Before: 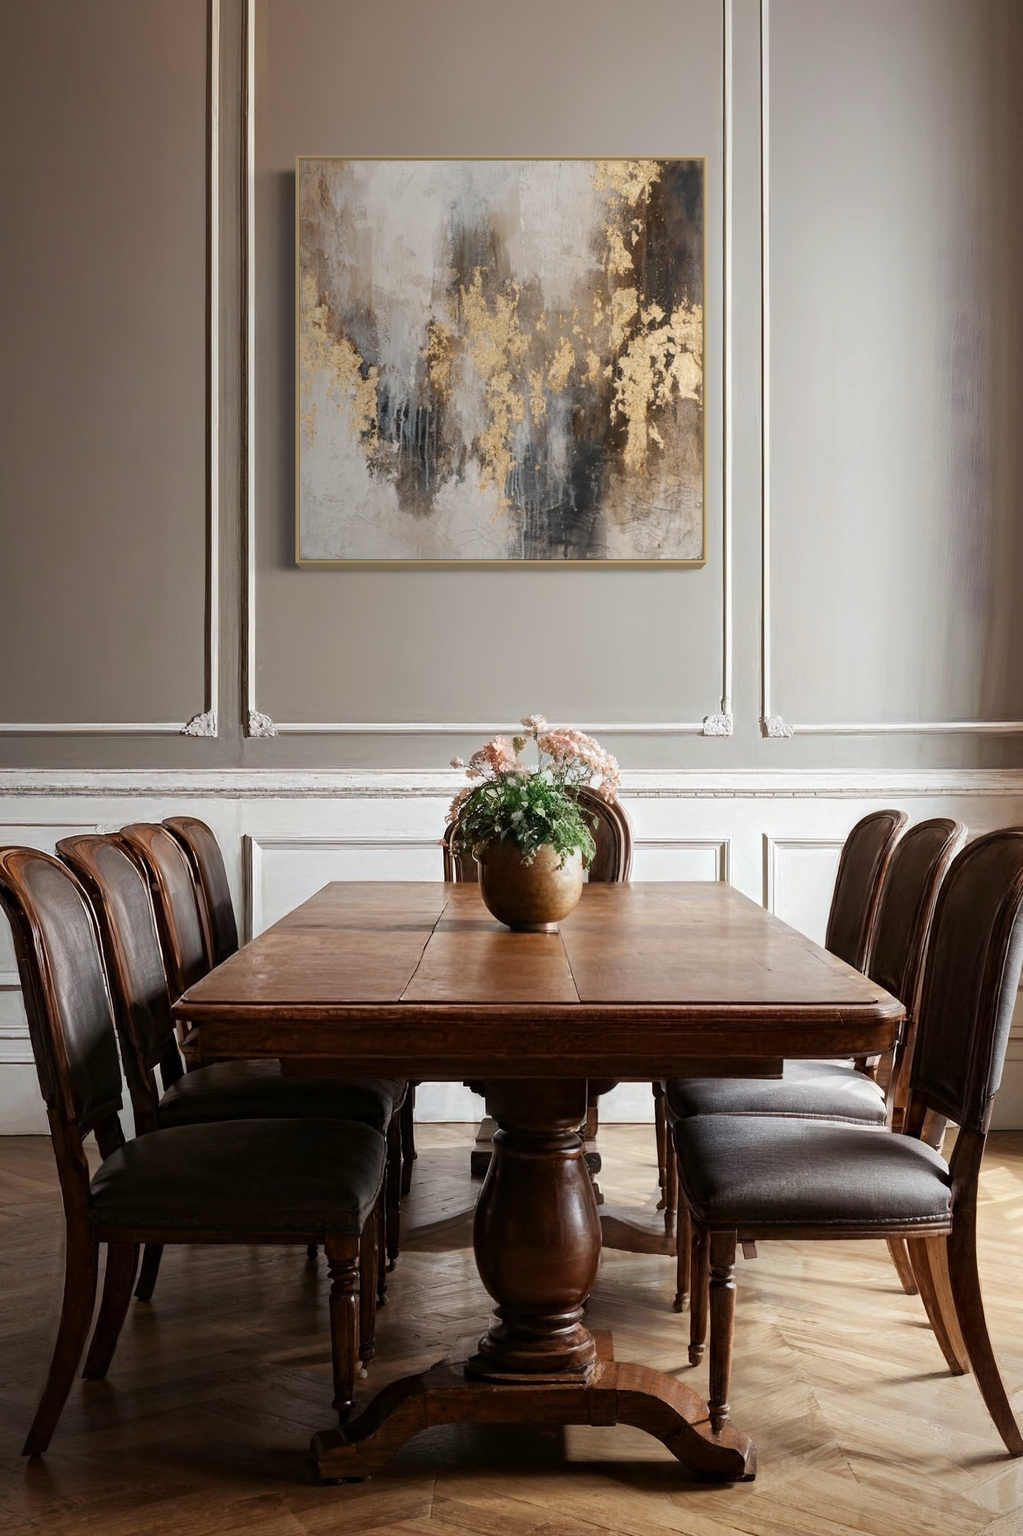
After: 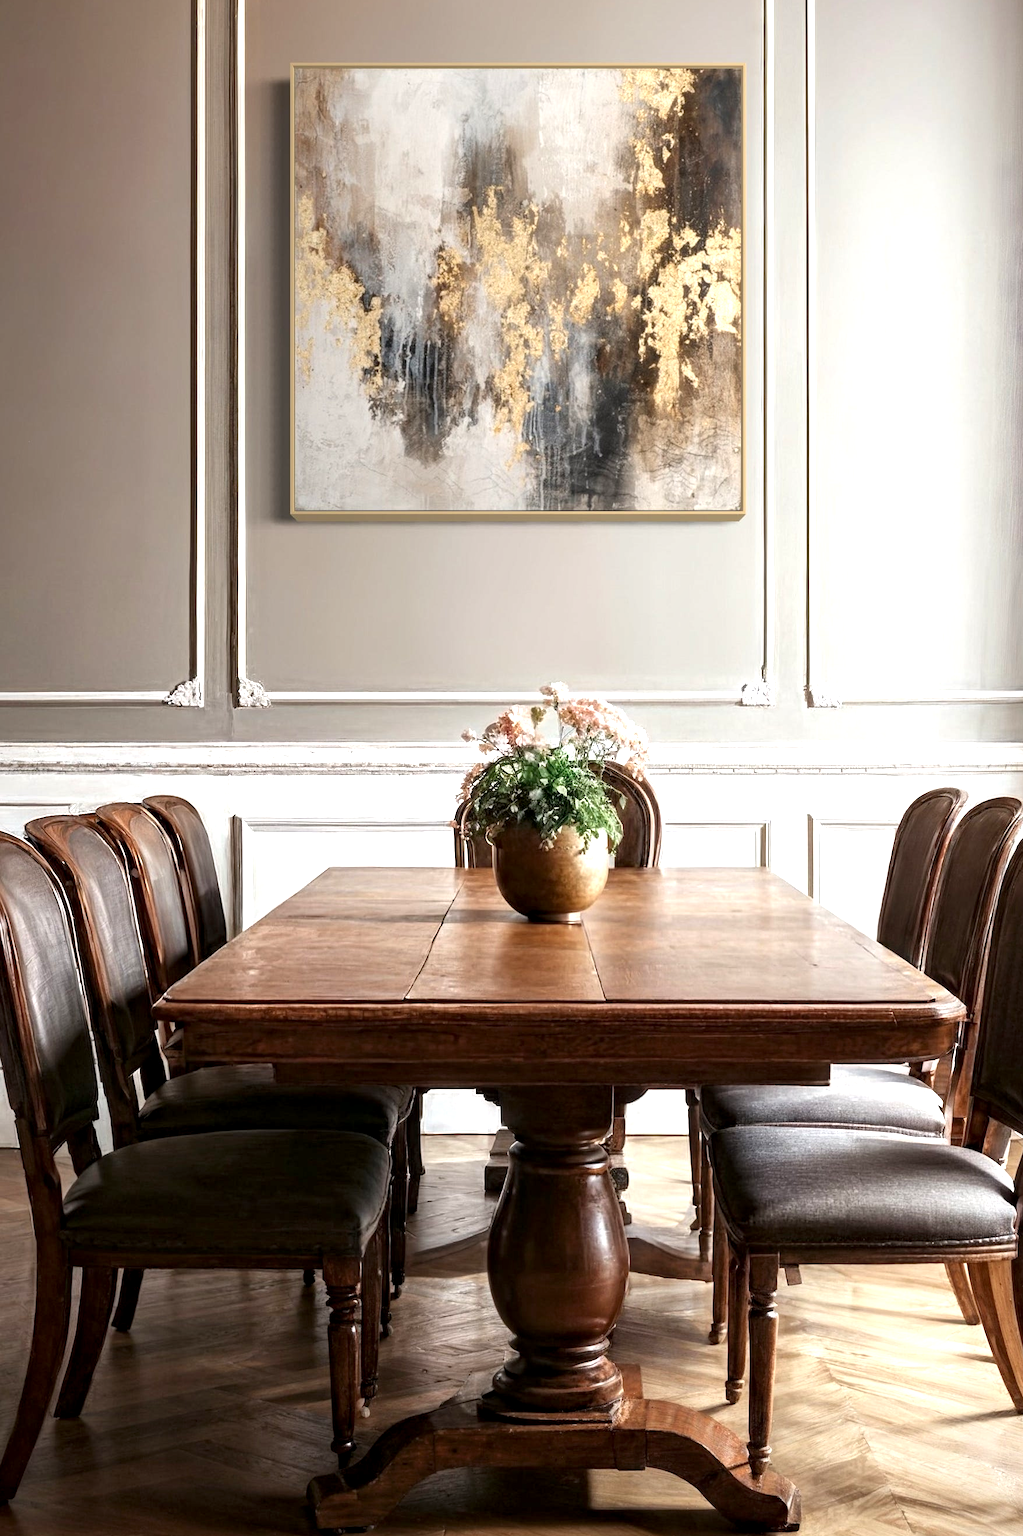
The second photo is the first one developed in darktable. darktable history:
crop: left 3.305%, top 6.436%, right 6.389%, bottom 3.258%
exposure: exposure 0.766 EV, compensate highlight preservation false
local contrast: highlights 83%, shadows 81%
